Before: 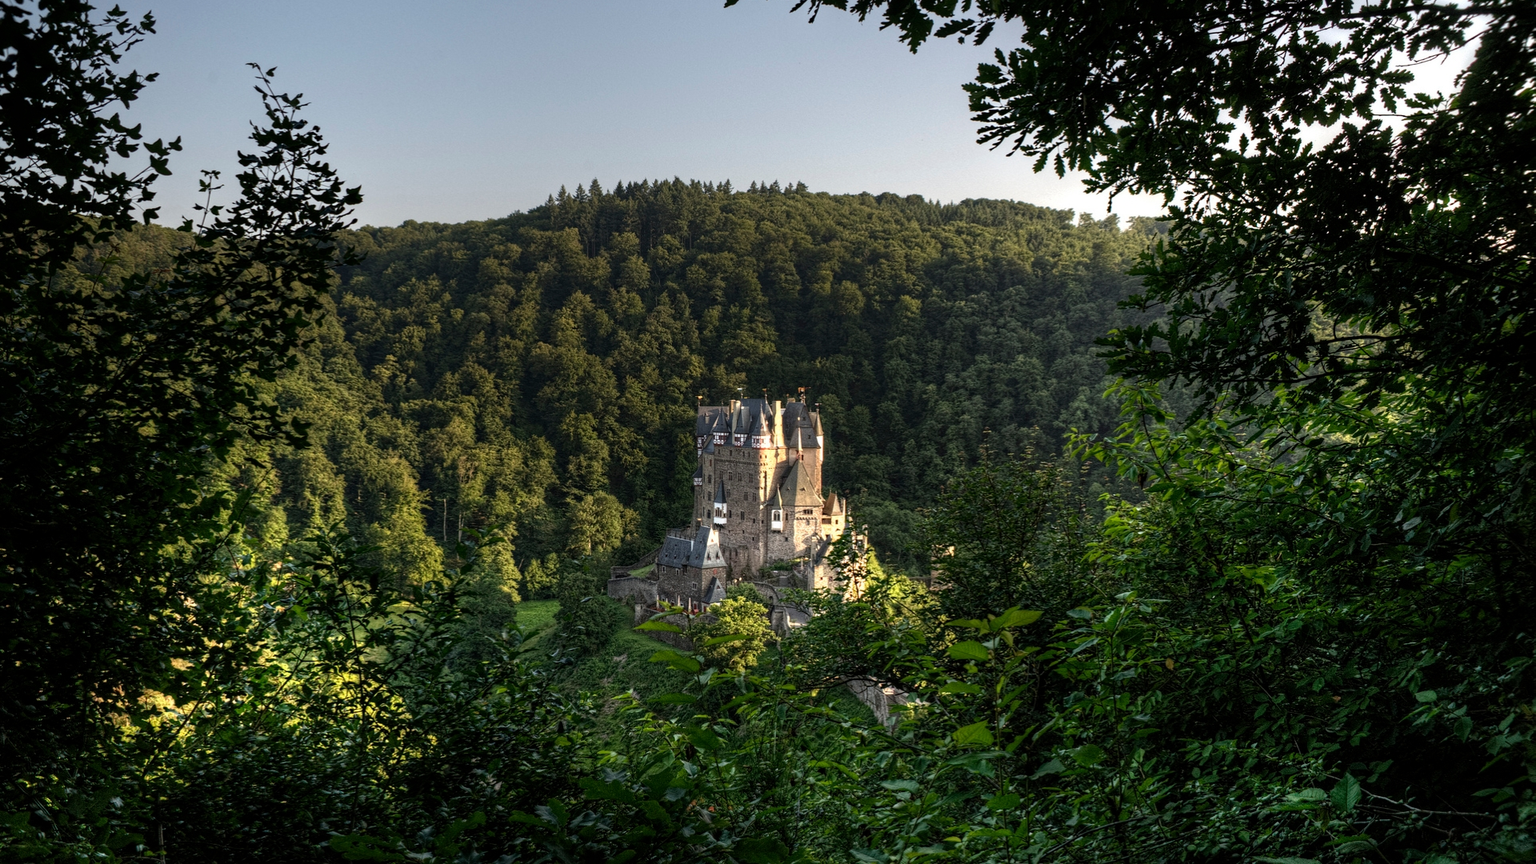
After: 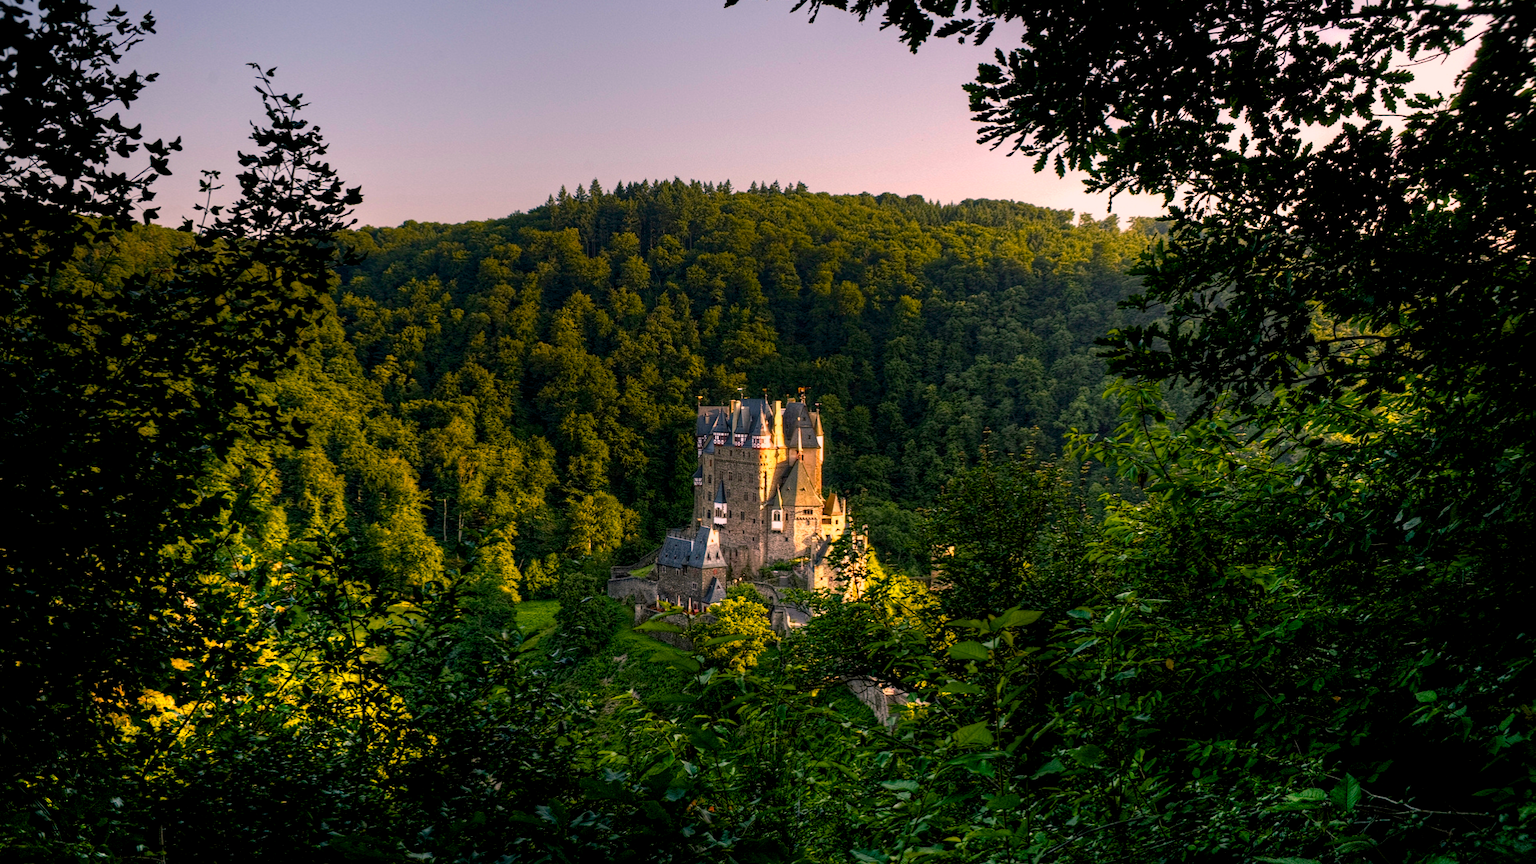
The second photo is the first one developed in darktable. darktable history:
color balance rgb: shadows lift › chroma 0.65%, shadows lift › hue 111.98°, highlights gain › chroma 4.543%, highlights gain › hue 30.74°, global offset › luminance -0.477%, perceptual saturation grading › global saturation 36.945%, perceptual saturation grading › shadows 34.954%, global vibrance 20%
